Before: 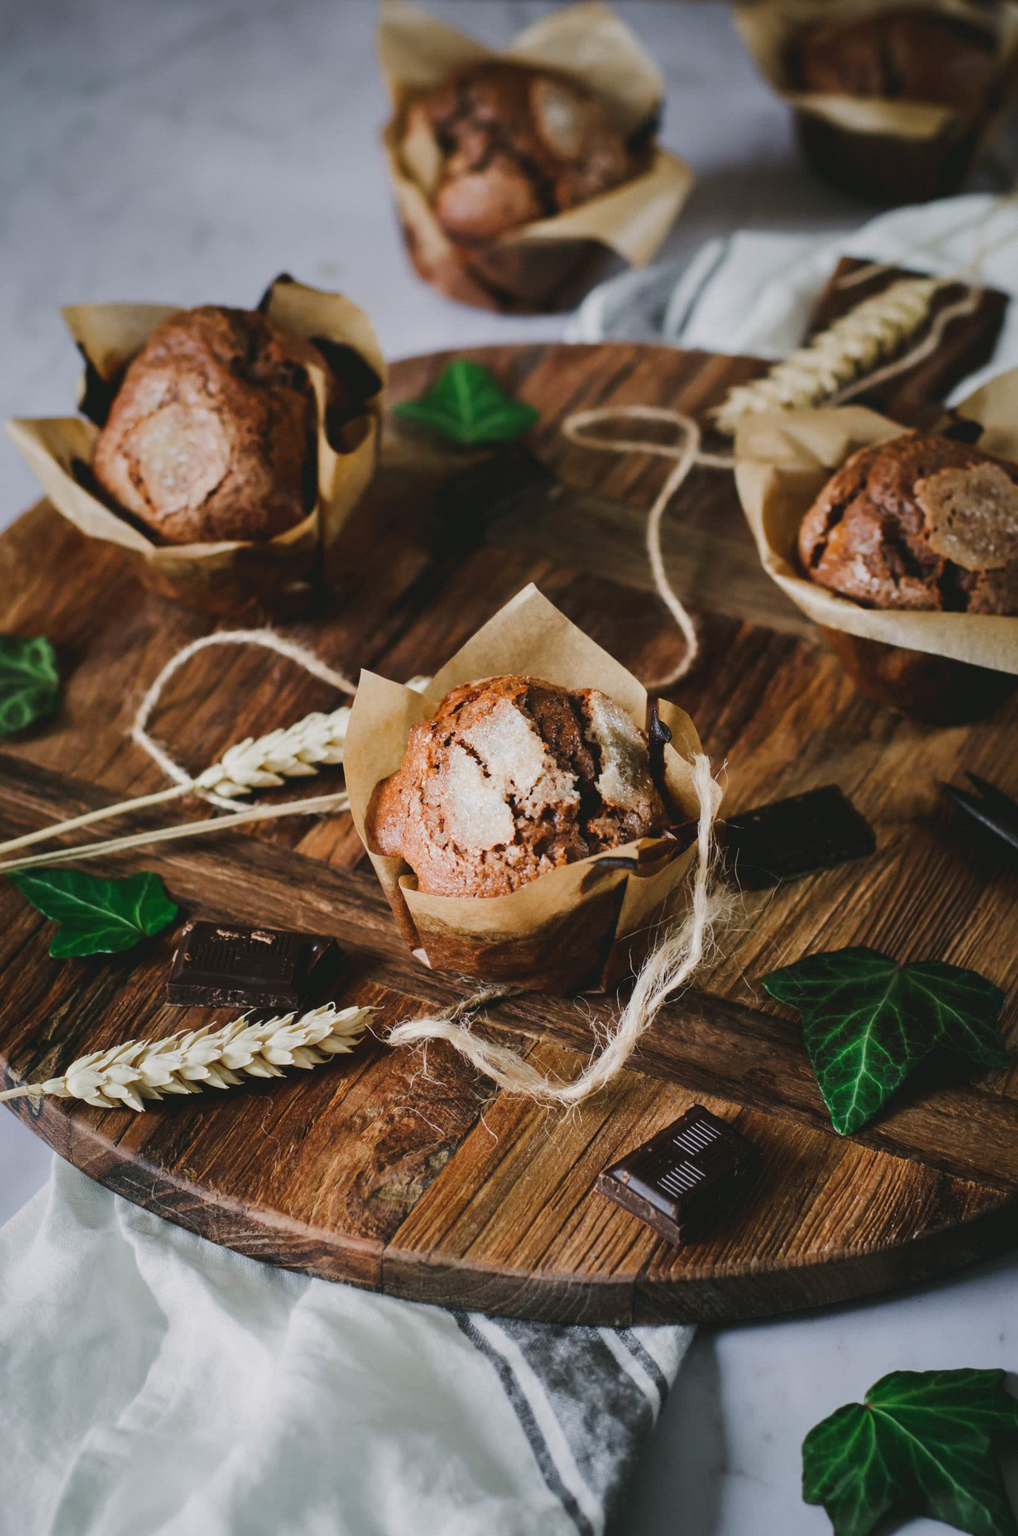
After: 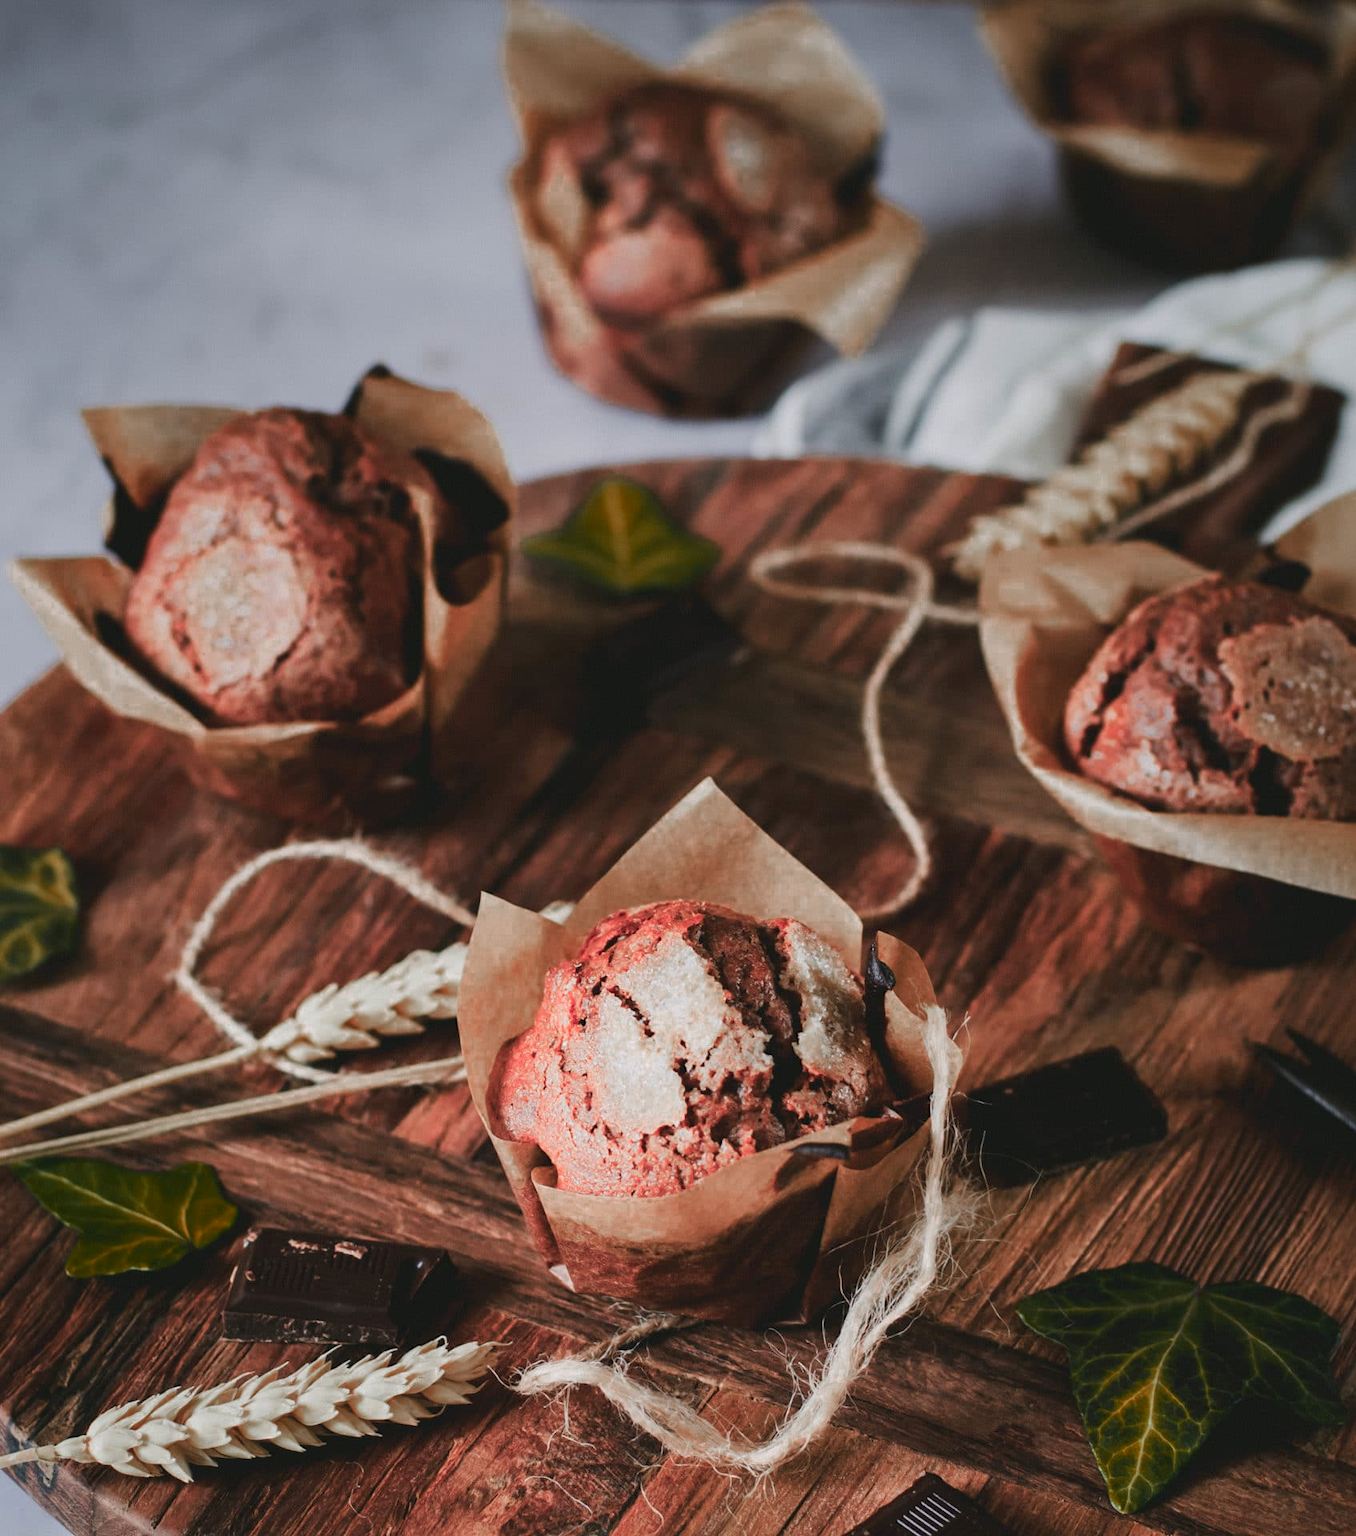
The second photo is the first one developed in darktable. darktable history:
tone equalizer: on, module defaults
crop: bottom 24.988%
color zones: curves: ch0 [(0.006, 0.385) (0.143, 0.563) (0.243, 0.321) (0.352, 0.464) (0.516, 0.456) (0.625, 0.5) (0.75, 0.5) (0.875, 0.5)]; ch1 [(0, 0.5) (0.134, 0.504) (0.246, 0.463) (0.421, 0.515) (0.5, 0.56) (0.625, 0.5) (0.75, 0.5) (0.875, 0.5)]; ch2 [(0, 0.5) (0.131, 0.426) (0.307, 0.289) (0.38, 0.188) (0.513, 0.216) (0.625, 0.548) (0.75, 0.468) (0.838, 0.396) (0.971, 0.311)]
